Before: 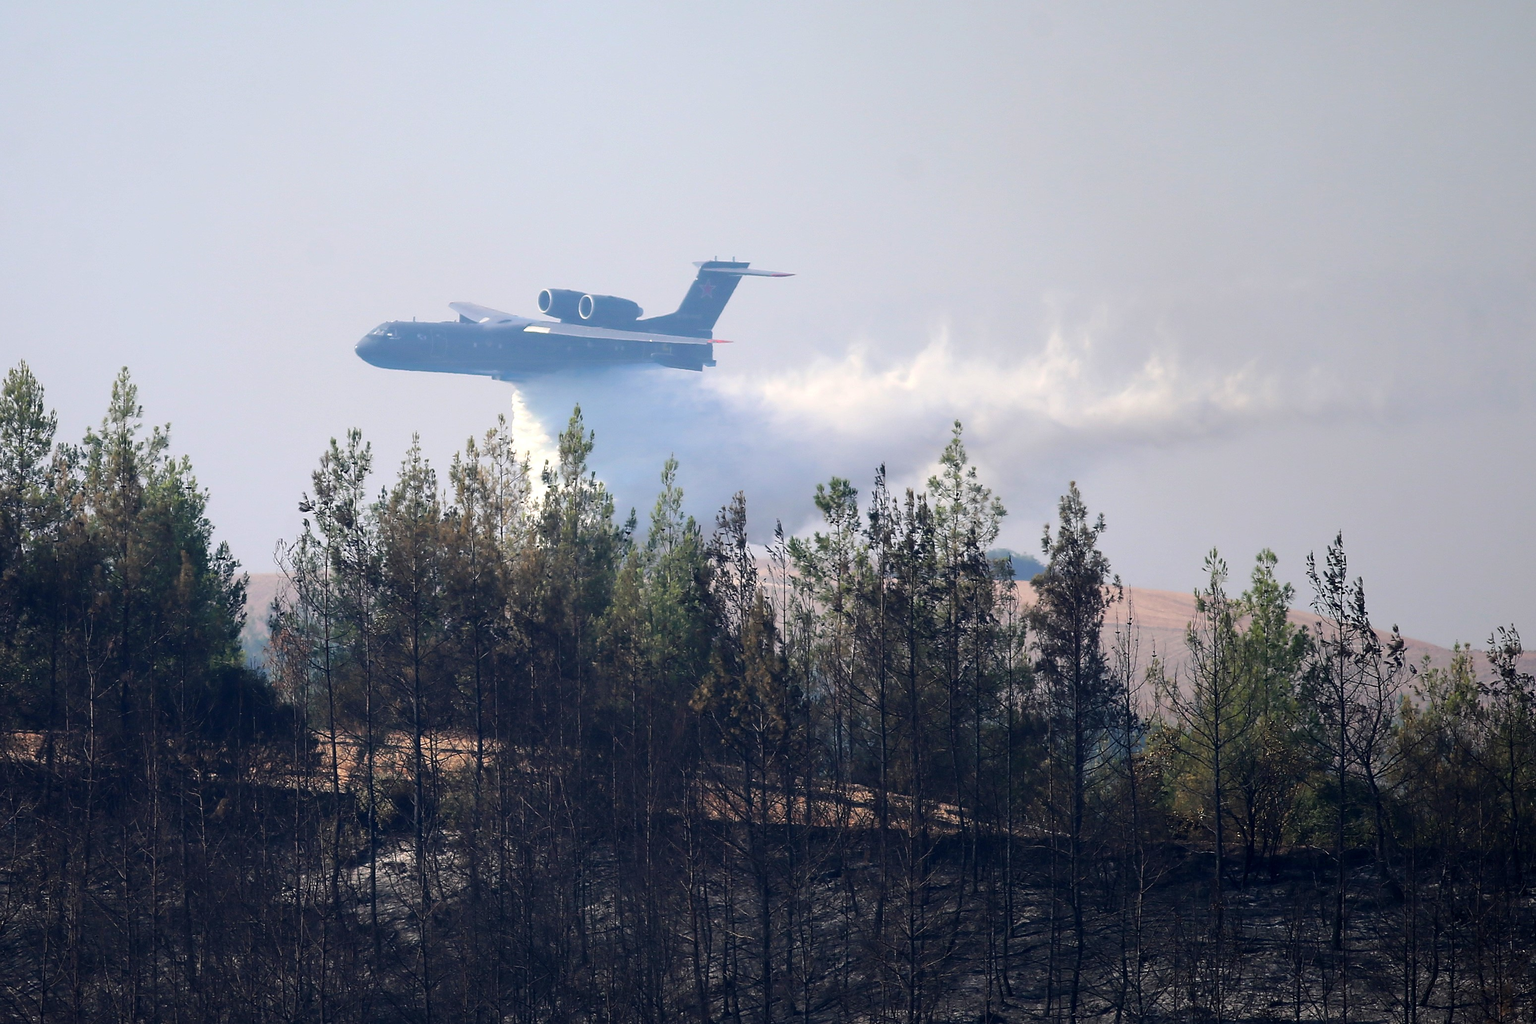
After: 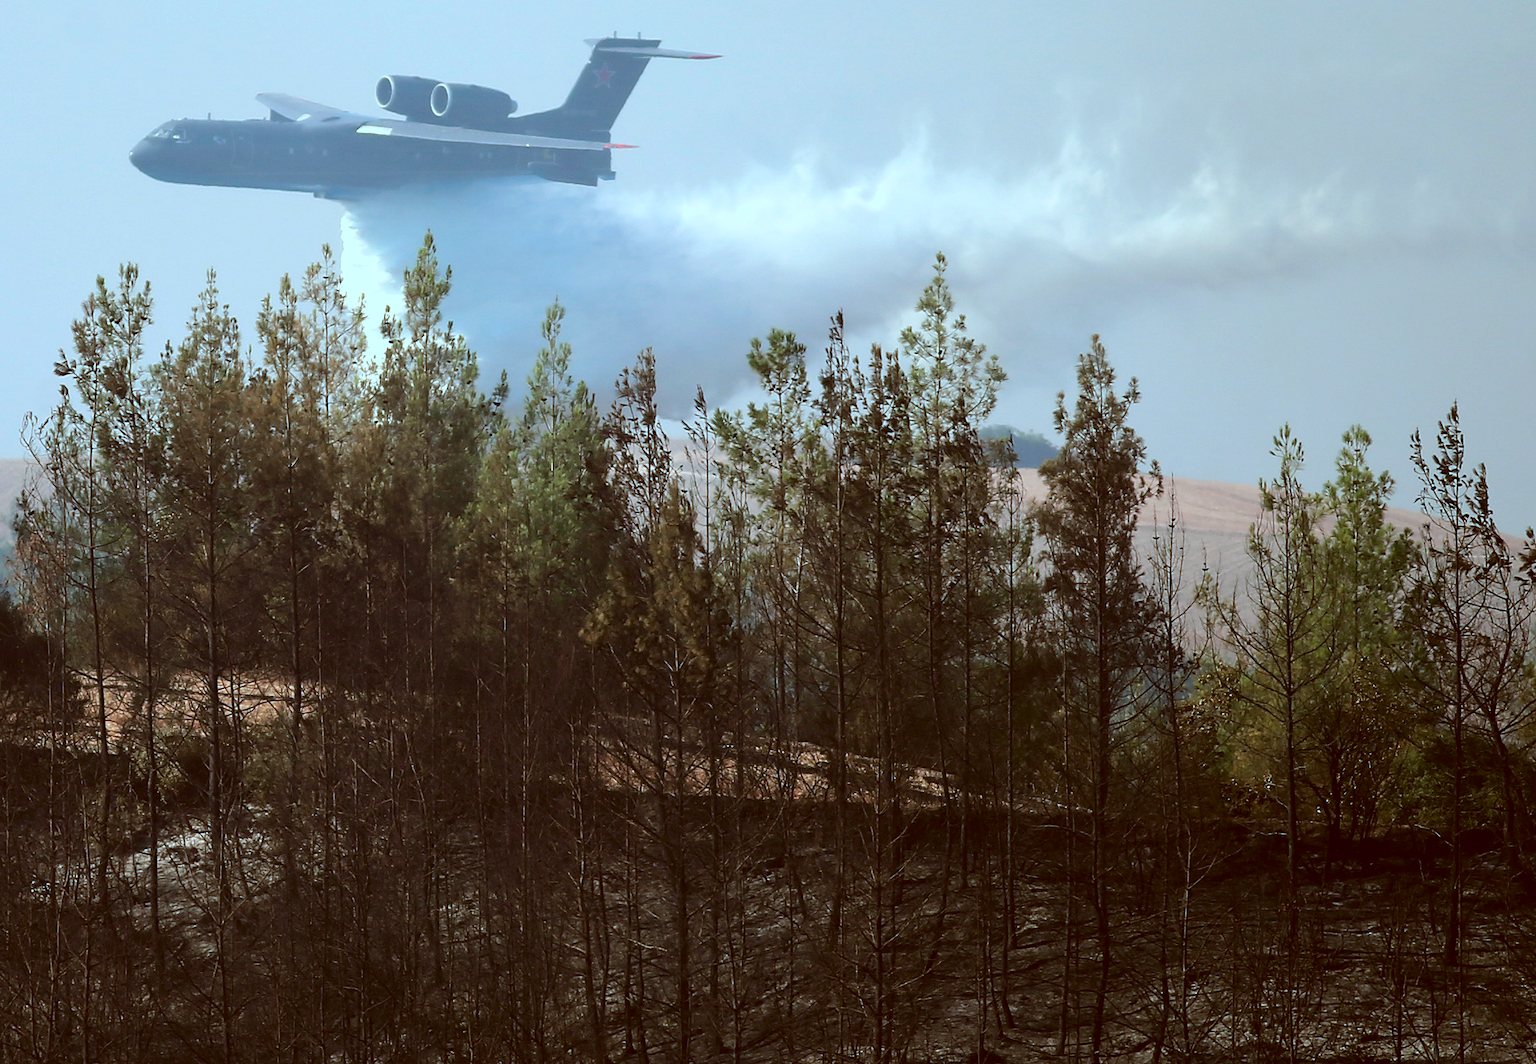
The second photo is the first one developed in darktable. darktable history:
crop: left 16.881%, top 22.79%, right 8.79%
color correction: highlights a* -13.92, highlights b* -16.22, shadows a* 10.33, shadows b* 29.17
